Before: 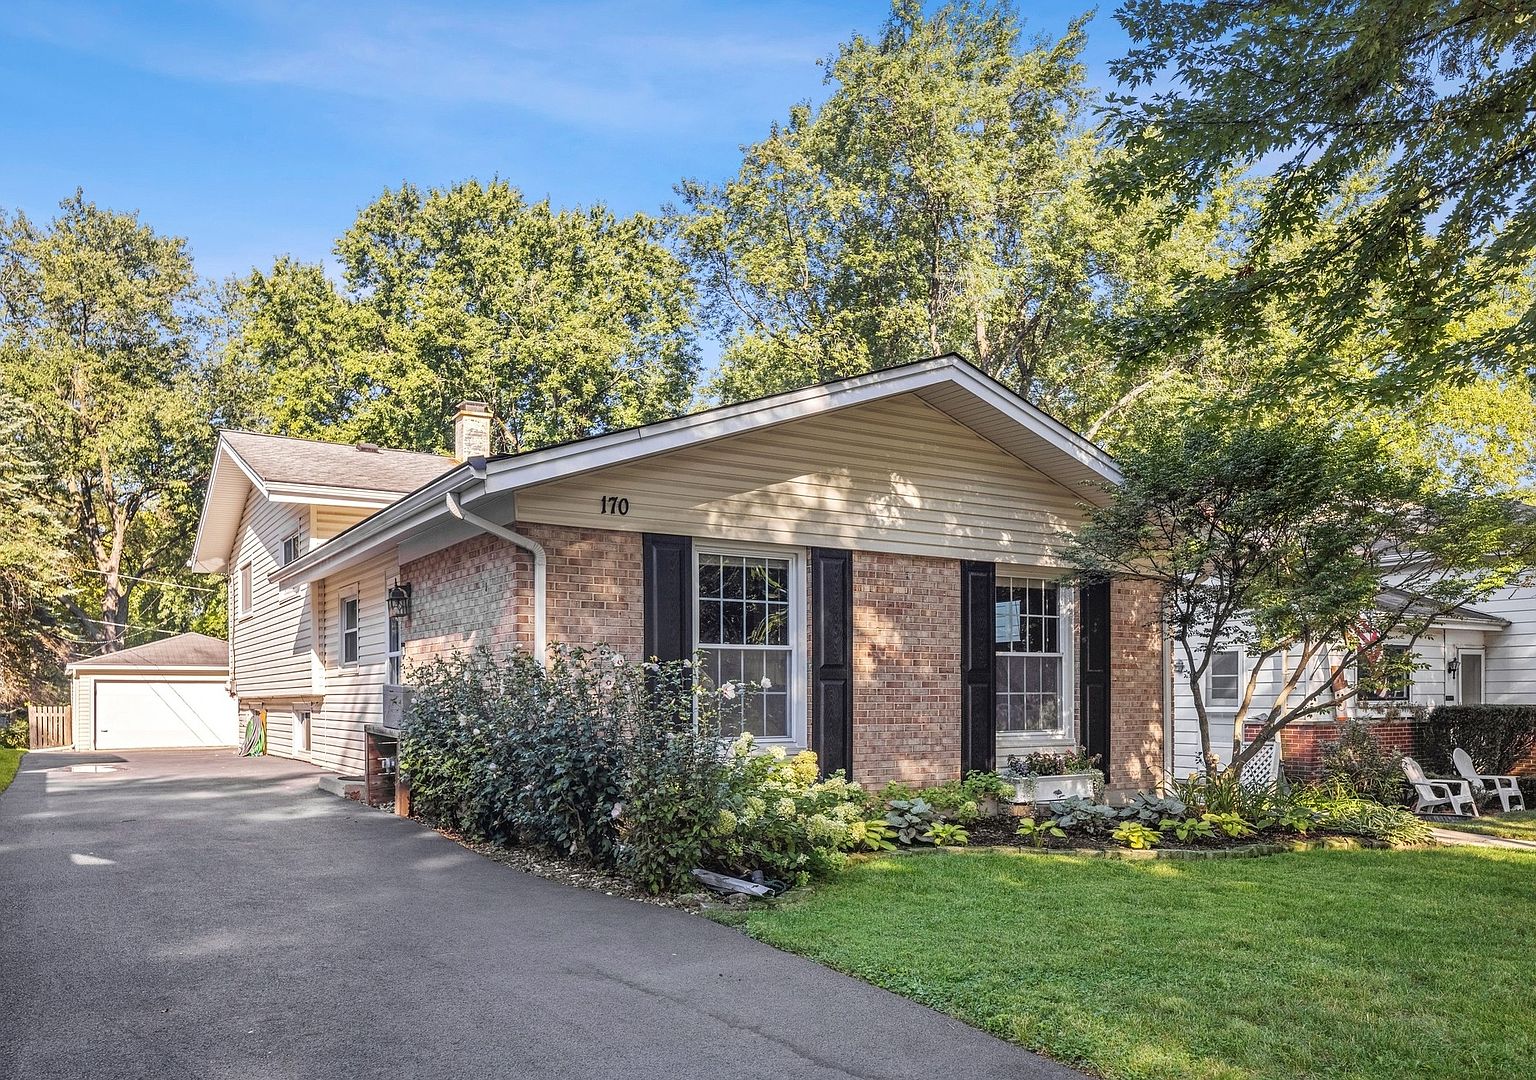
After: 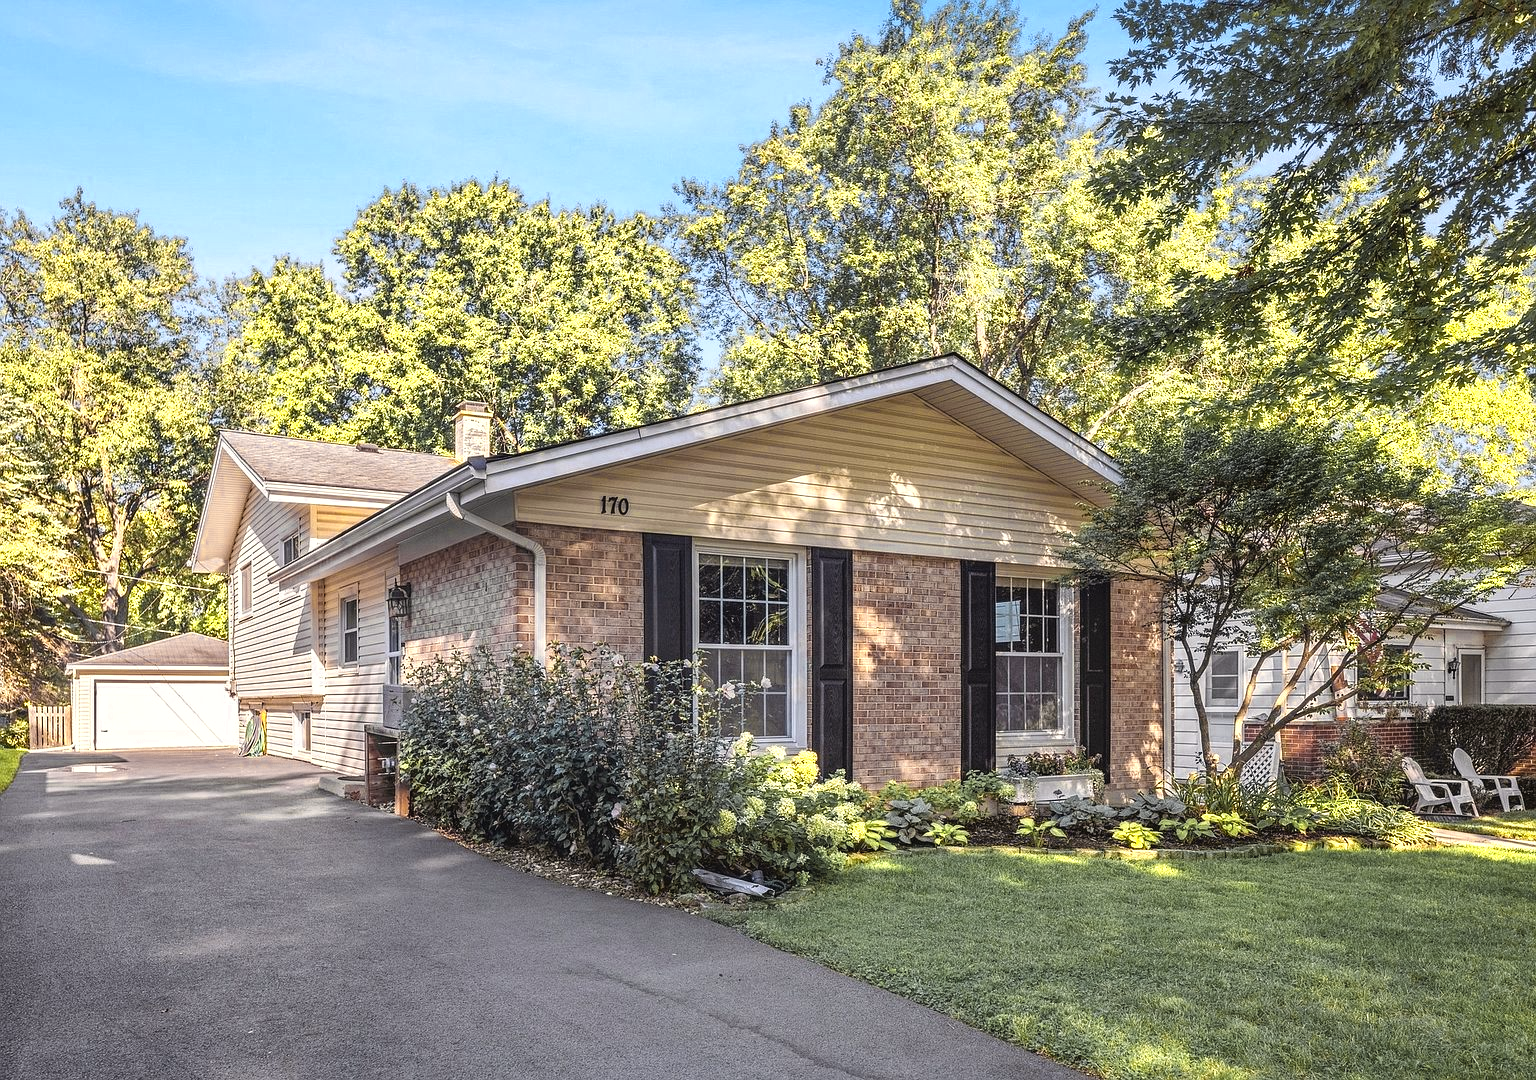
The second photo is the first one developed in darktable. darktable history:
color zones: curves: ch0 [(0.004, 0.306) (0.107, 0.448) (0.252, 0.656) (0.41, 0.398) (0.595, 0.515) (0.768, 0.628)]; ch1 [(0.07, 0.323) (0.151, 0.452) (0.252, 0.608) (0.346, 0.221) (0.463, 0.189) (0.61, 0.368) (0.735, 0.395) (0.921, 0.412)]; ch2 [(0, 0.476) (0.132, 0.512) (0.243, 0.512) (0.397, 0.48) (0.522, 0.376) (0.634, 0.536) (0.761, 0.46)]
color balance rgb: shadows lift › chroma 2%, shadows lift › hue 50°, power › hue 60°, highlights gain › chroma 1%, highlights gain › hue 60°, global offset › luminance 0.25%, global vibrance 30%
